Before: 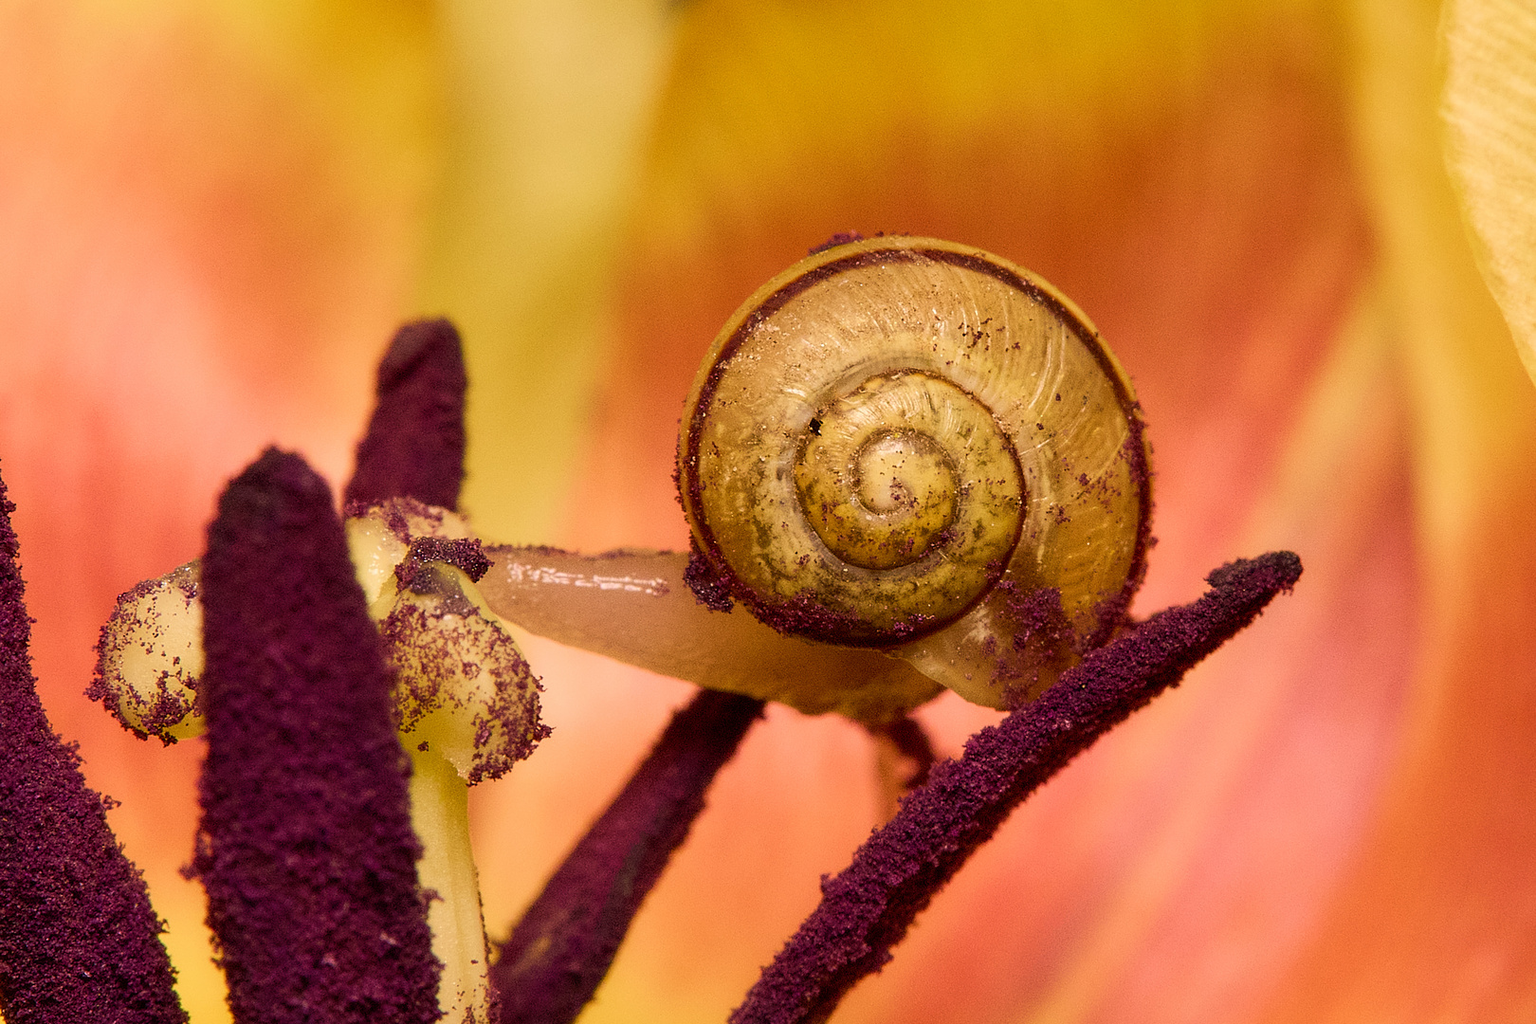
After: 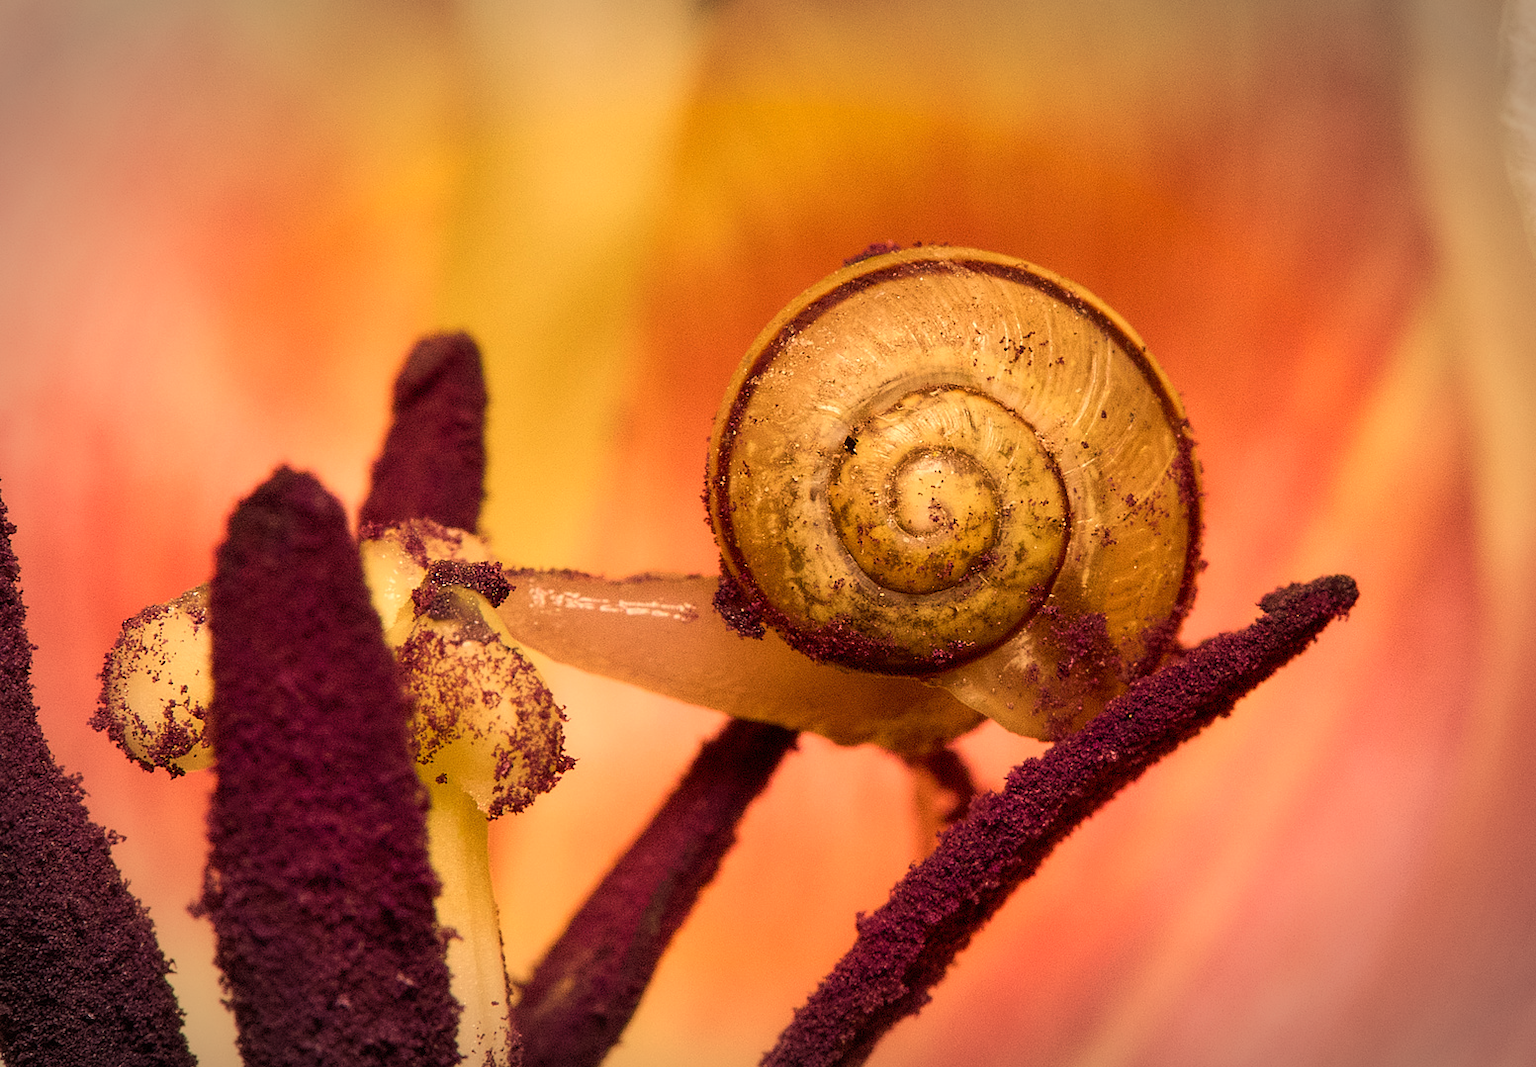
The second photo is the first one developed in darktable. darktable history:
white balance: red 1.123, blue 0.83
vignetting: automatic ratio true
crop: right 4.126%, bottom 0.031%
